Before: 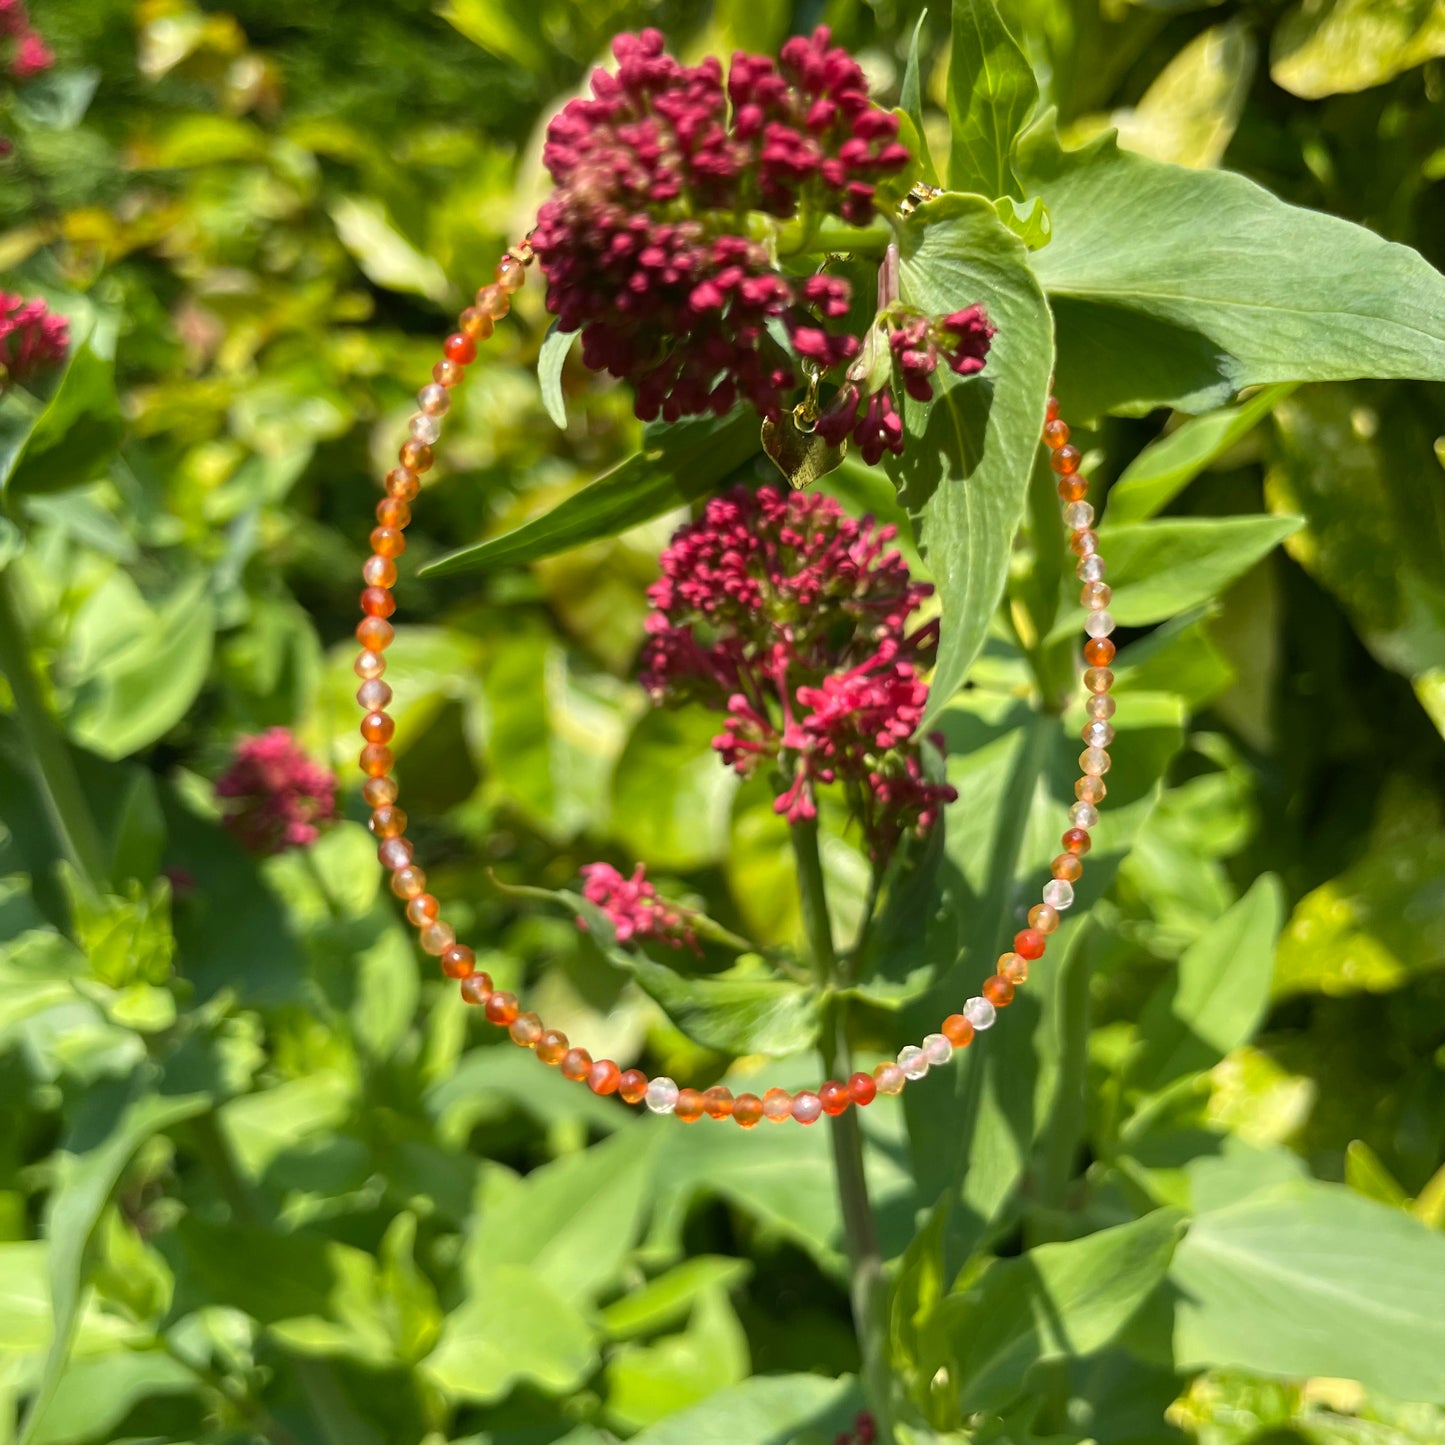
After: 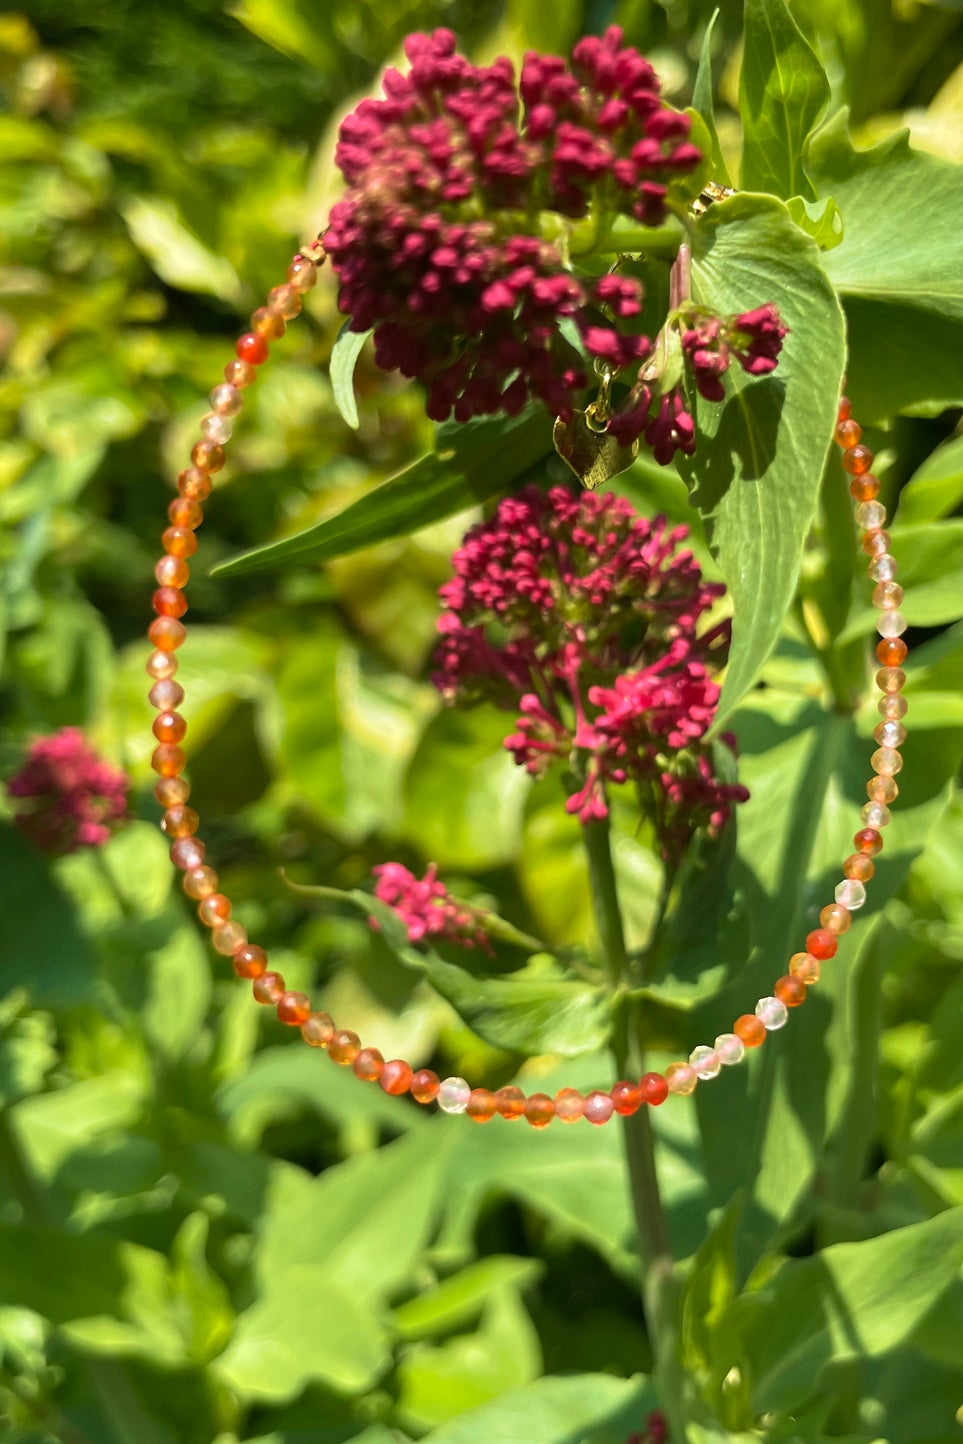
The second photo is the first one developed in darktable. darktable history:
velvia: strength 45%
crop and rotate: left 14.436%, right 18.898%
